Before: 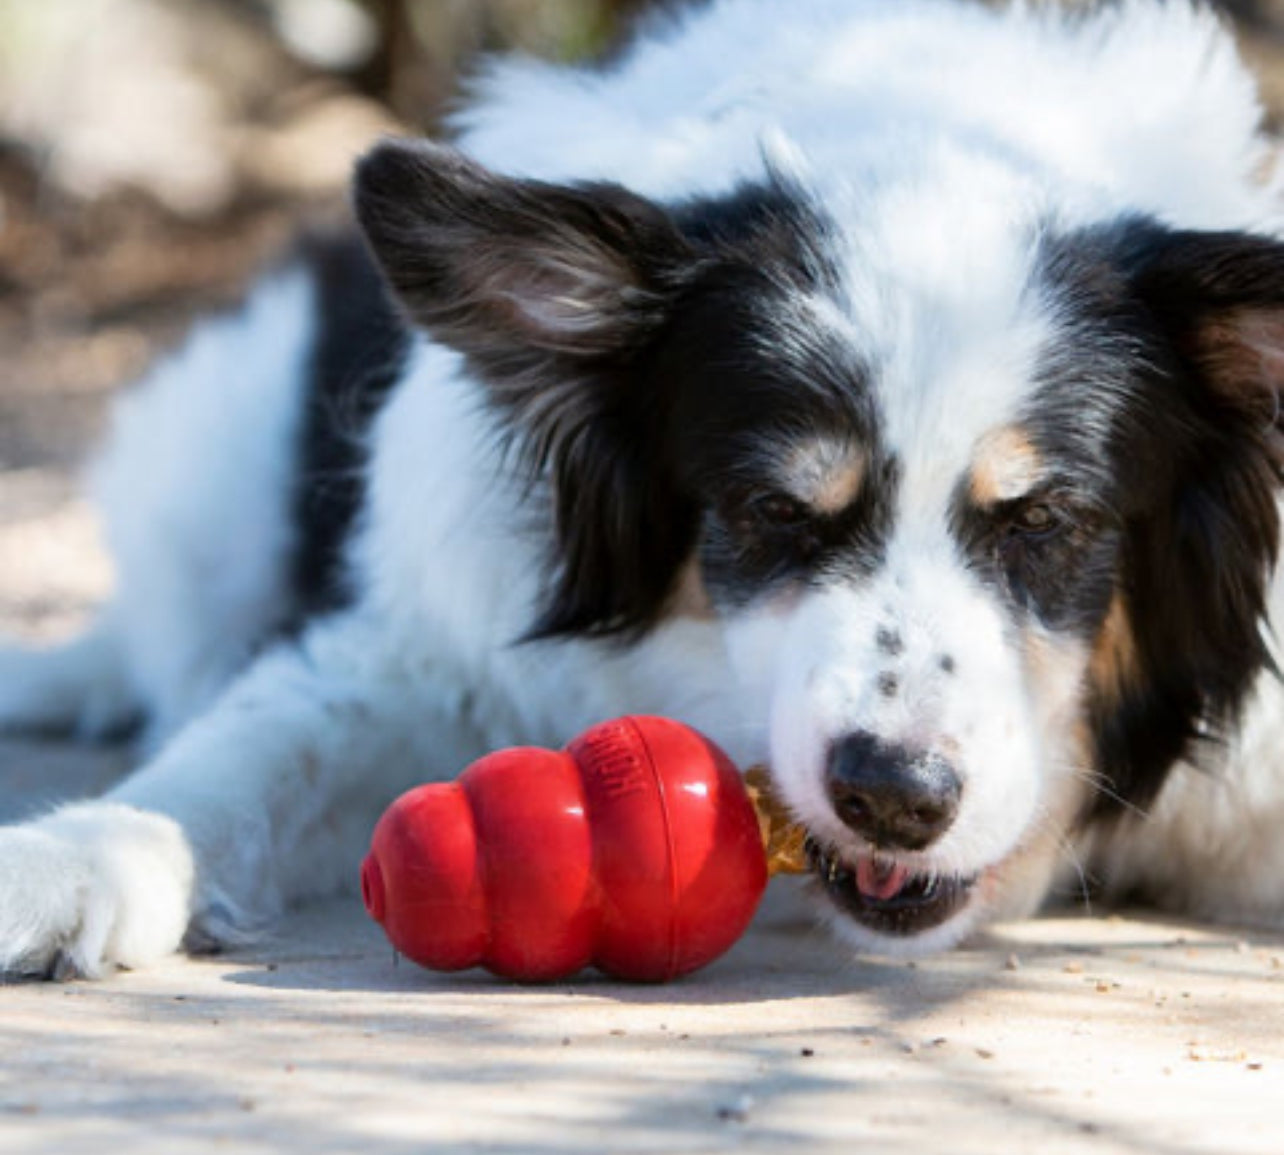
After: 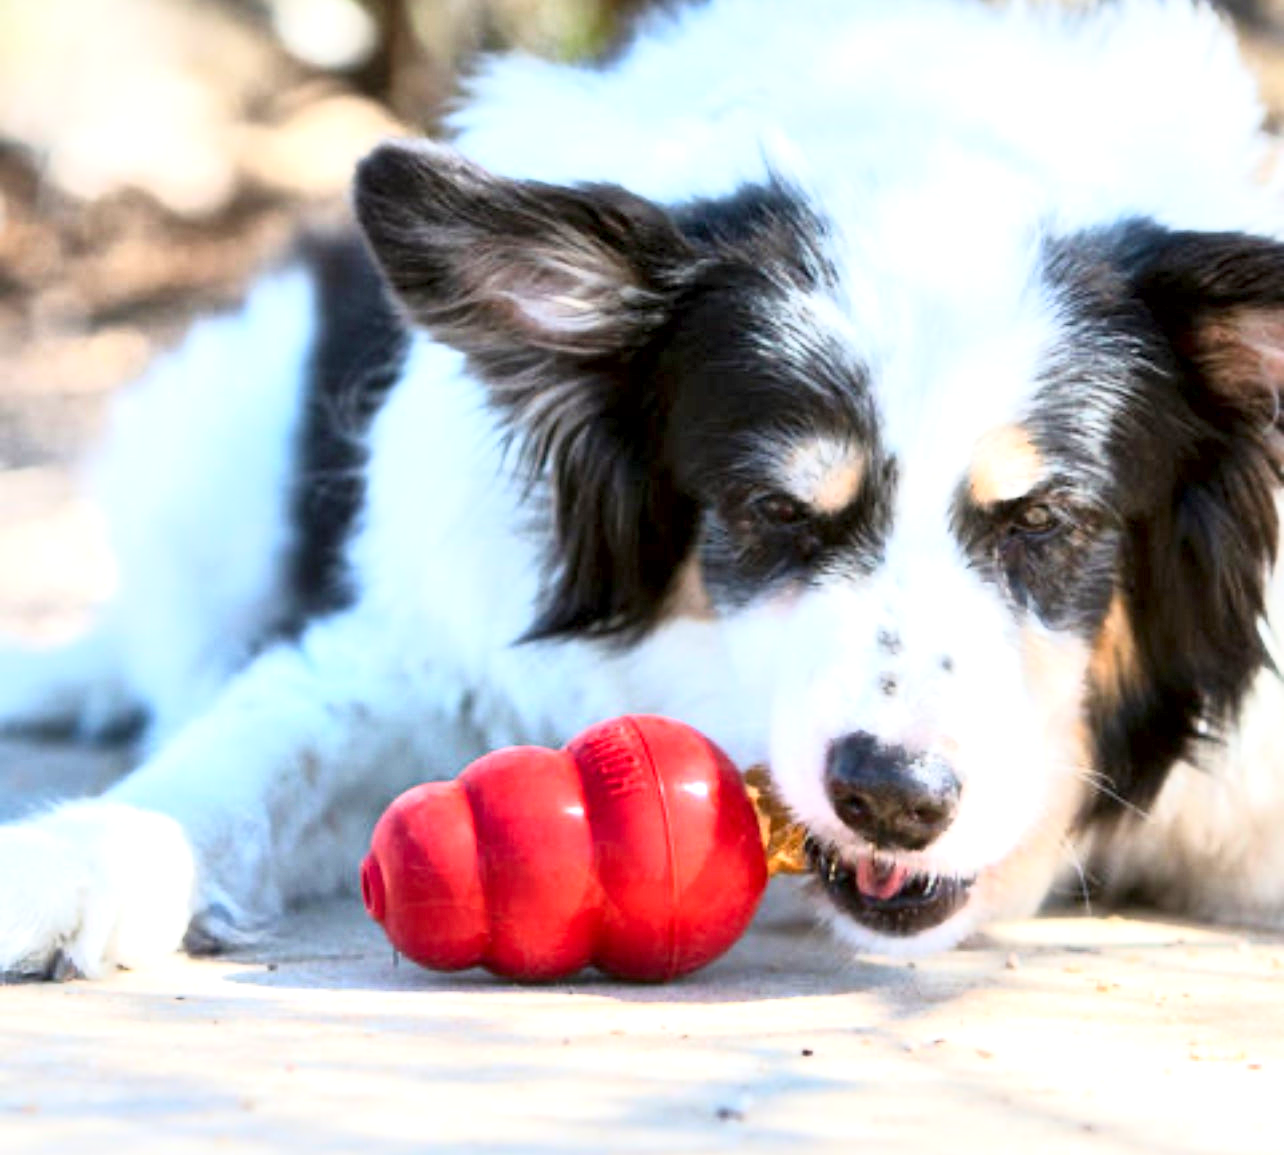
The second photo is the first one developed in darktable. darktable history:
local contrast: mode bilateral grid, contrast 26, coarseness 60, detail 151%, midtone range 0.2
exposure: black level correction 0, exposure 1 EV, compensate exposure bias true, compensate highlight preservation false
base curve: curves: ch0 [(0, 0) (0.088, 0.125) (0.176, 0.251) (0.354, 0.501) (0.613, 0.749) (1, 0.877)]
